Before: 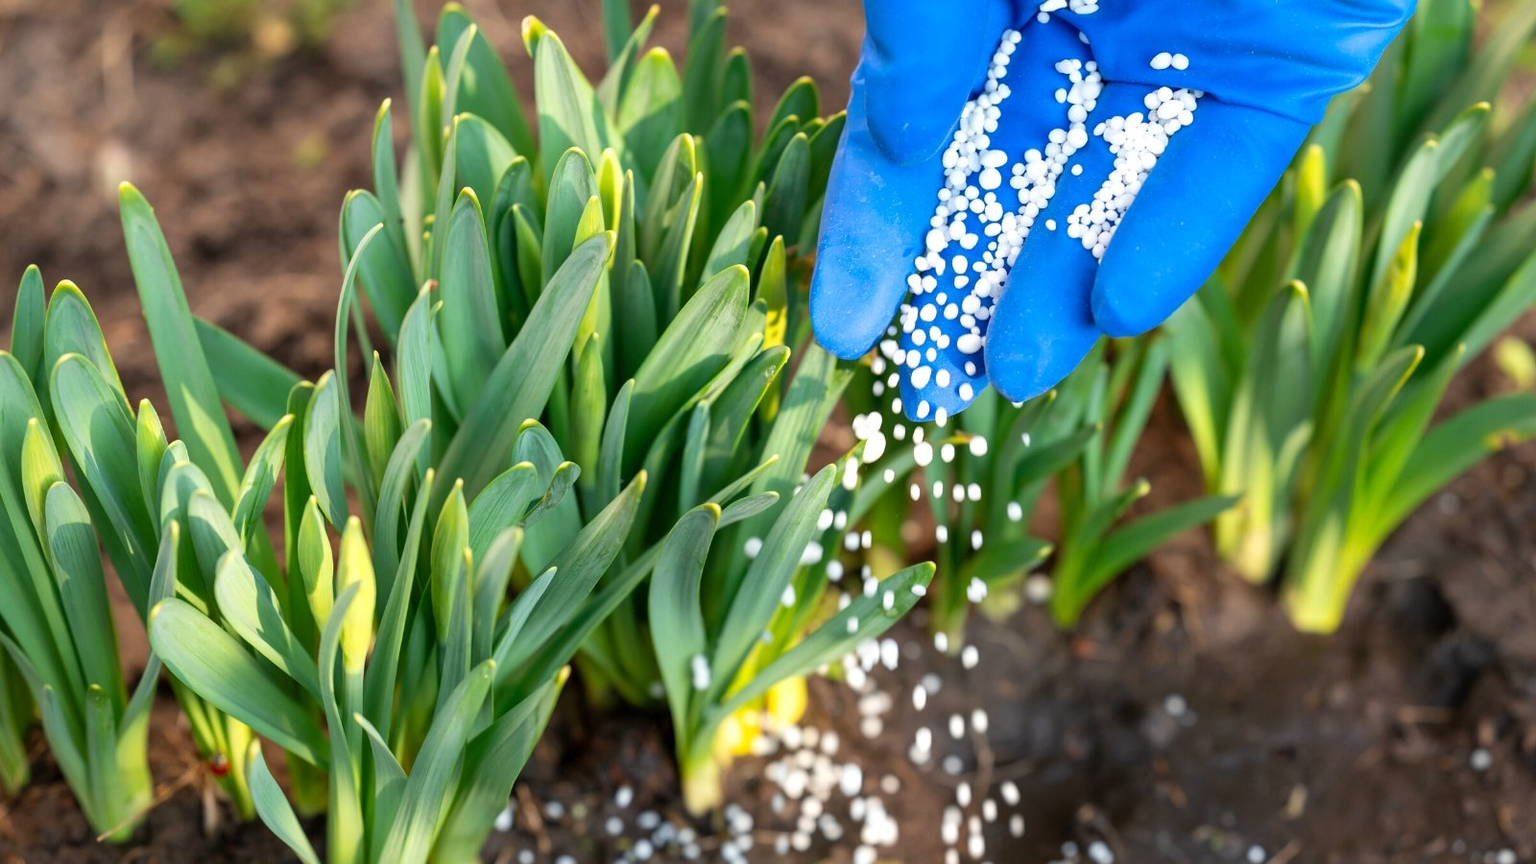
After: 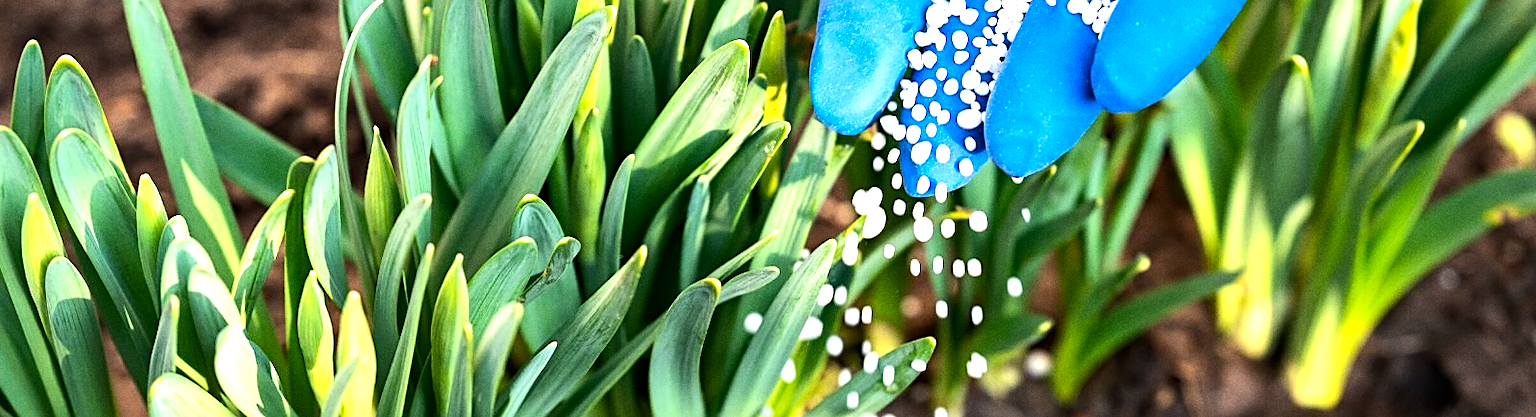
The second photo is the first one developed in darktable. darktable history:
haze removal: compatibility mode true, adaptive false
tone equalizer: -8 EV -1.08 EV, -7 EV -1.01 EV, -6 EV -0.867 EV, -5 EV -0.578 EV, -3 EV 0.578 EV, -2 EV 0.867 EV, -1 EV 1.01 EV, +0 EV 1.08 EV, edges refinement/feathering 500, mask exposure compensation -1.57 EV, preserve details no
sharpen: on, module defaults
grain: coarseness 22.88 ISO
crop and rotate: top 26.056%, bottom 25.543%
